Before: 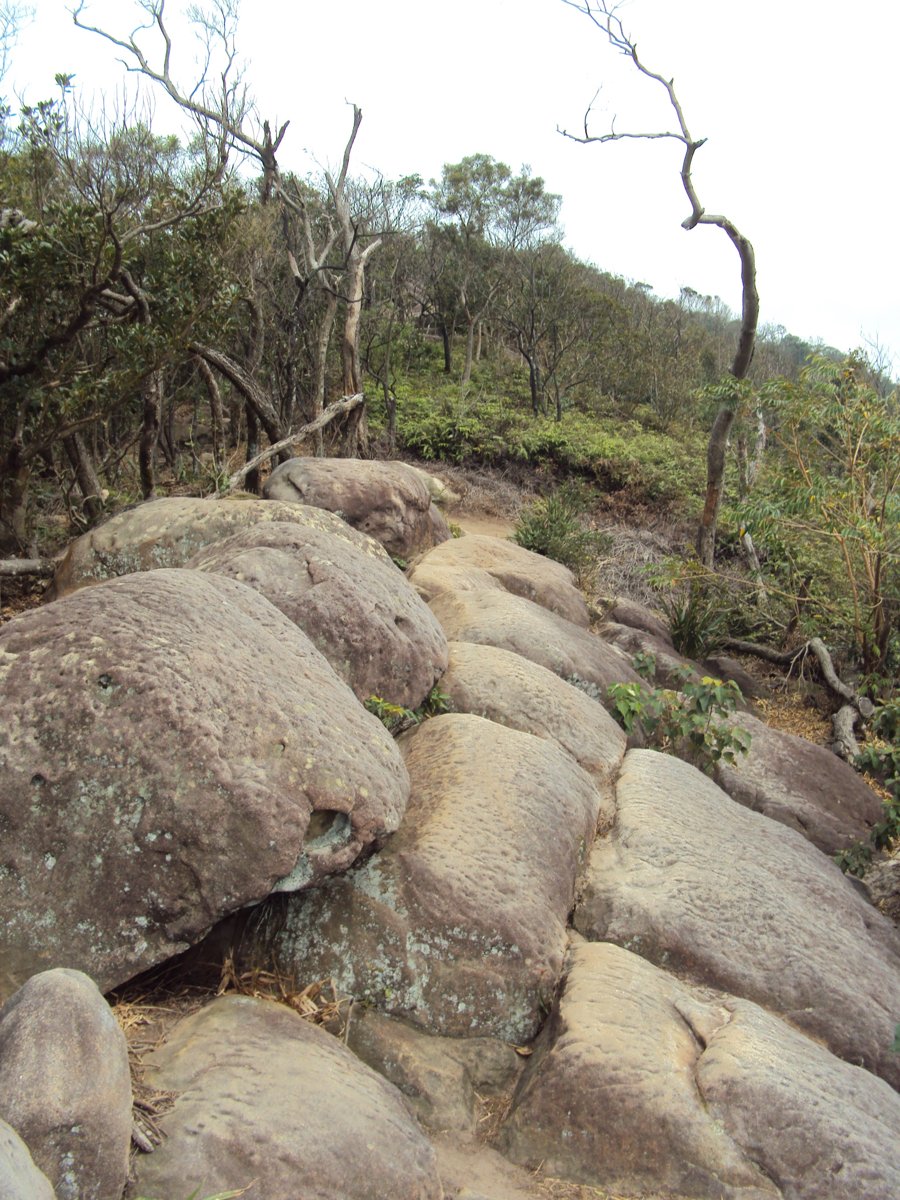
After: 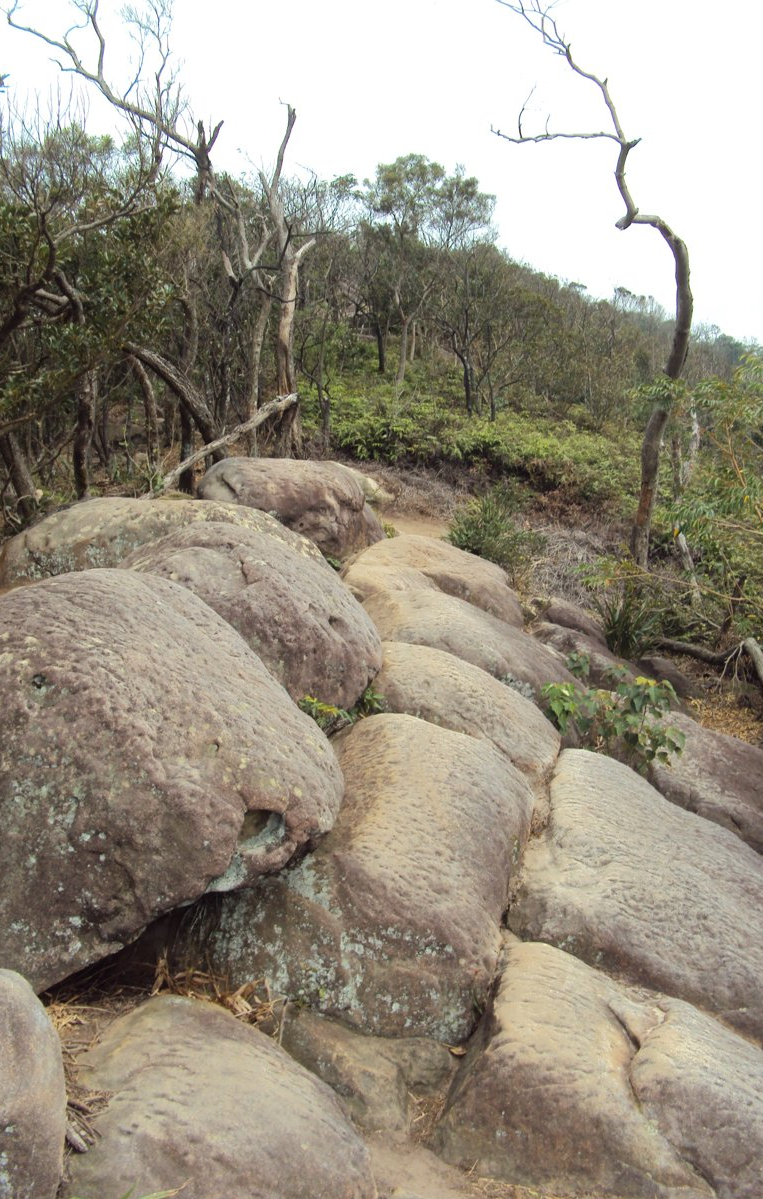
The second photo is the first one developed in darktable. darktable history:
crop: left 7.35%, right 7.839%
